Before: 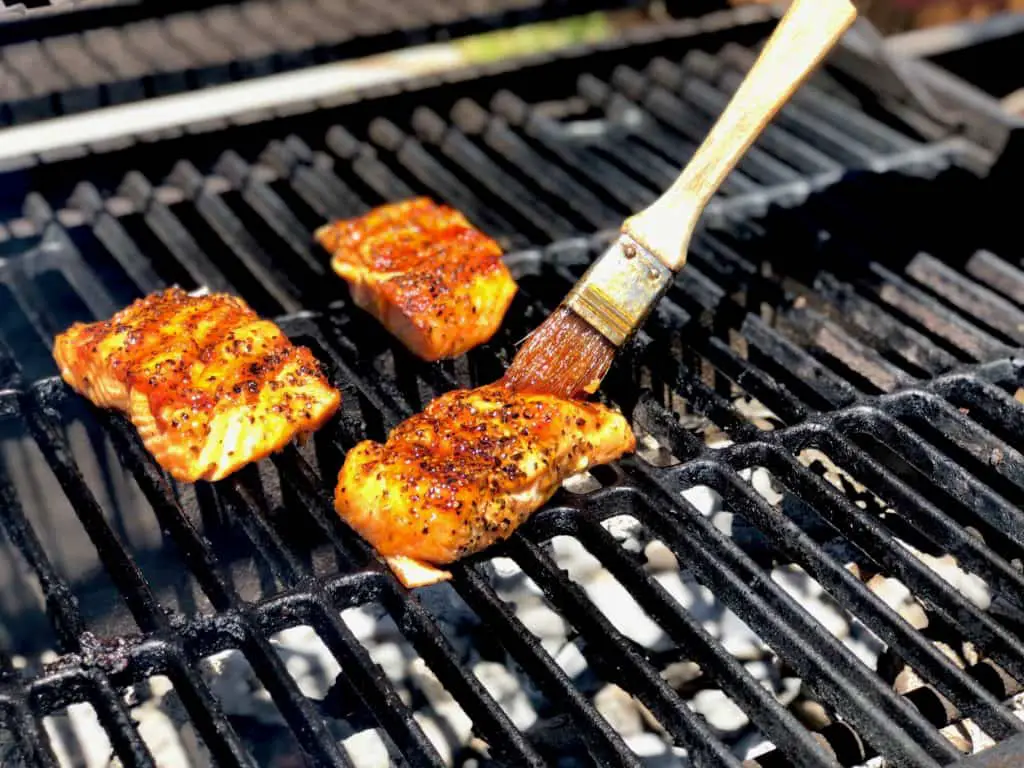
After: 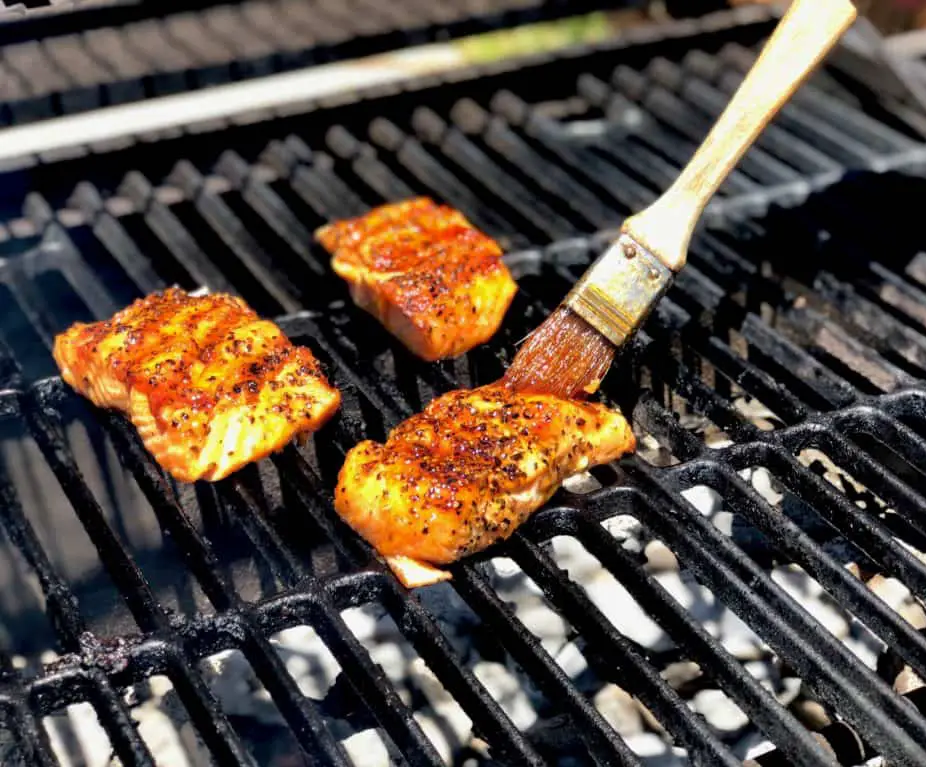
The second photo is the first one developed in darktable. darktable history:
crop: right 9.494%, bottom 0.026%
